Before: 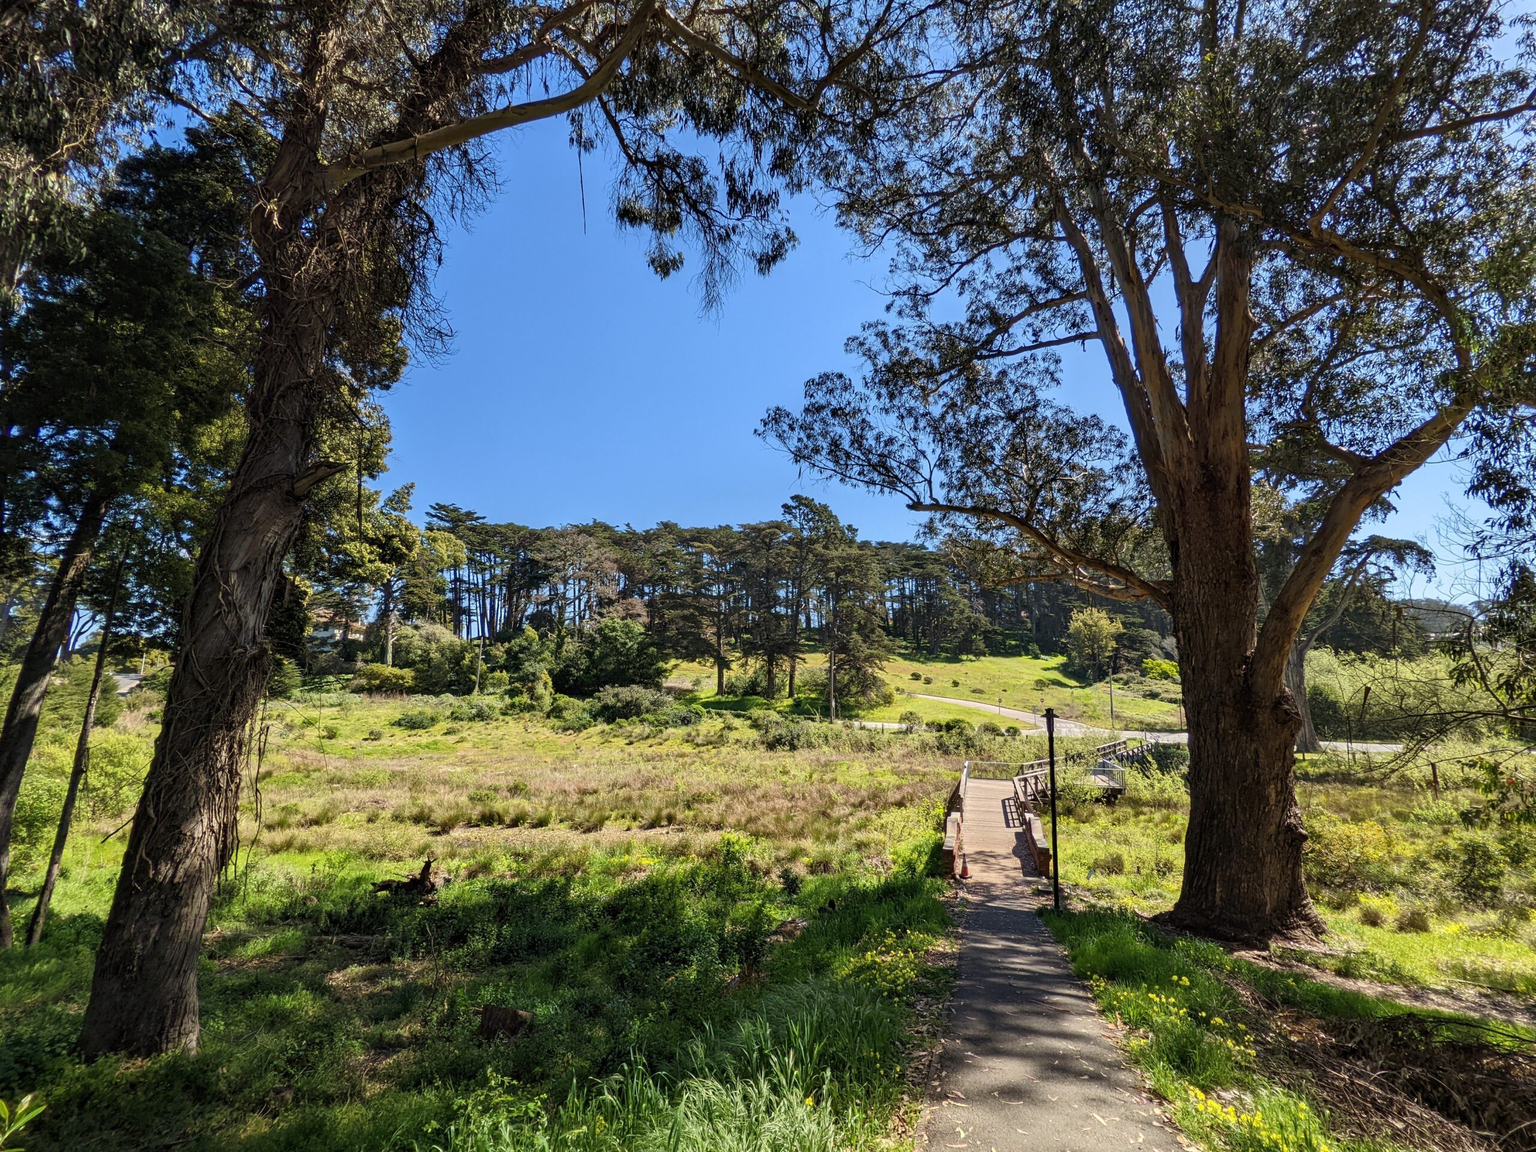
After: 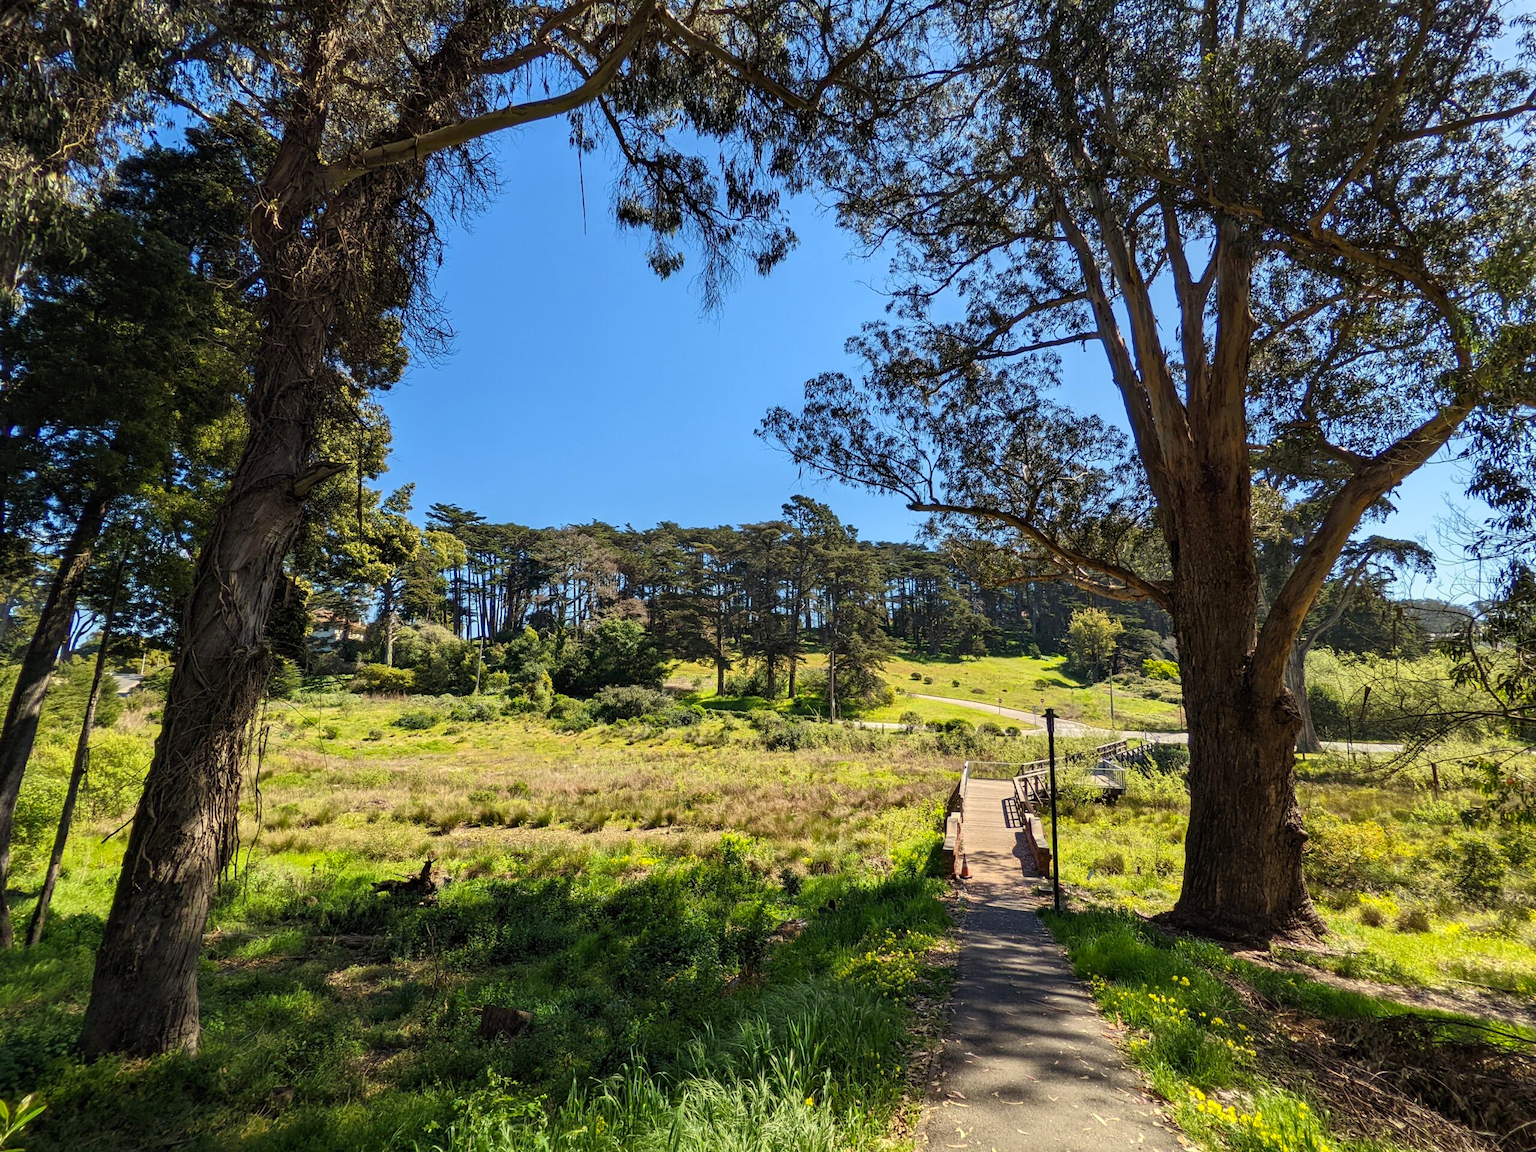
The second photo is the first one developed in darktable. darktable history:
color balance rgb: power › hue 207.67°, highlights gain › luminance 6.467%, highlights gain › chroma 2.552%, highlights gain › hue 88.79°, perceptual saturation grading › global saturation 0.481%, global vibrance 25.407%
